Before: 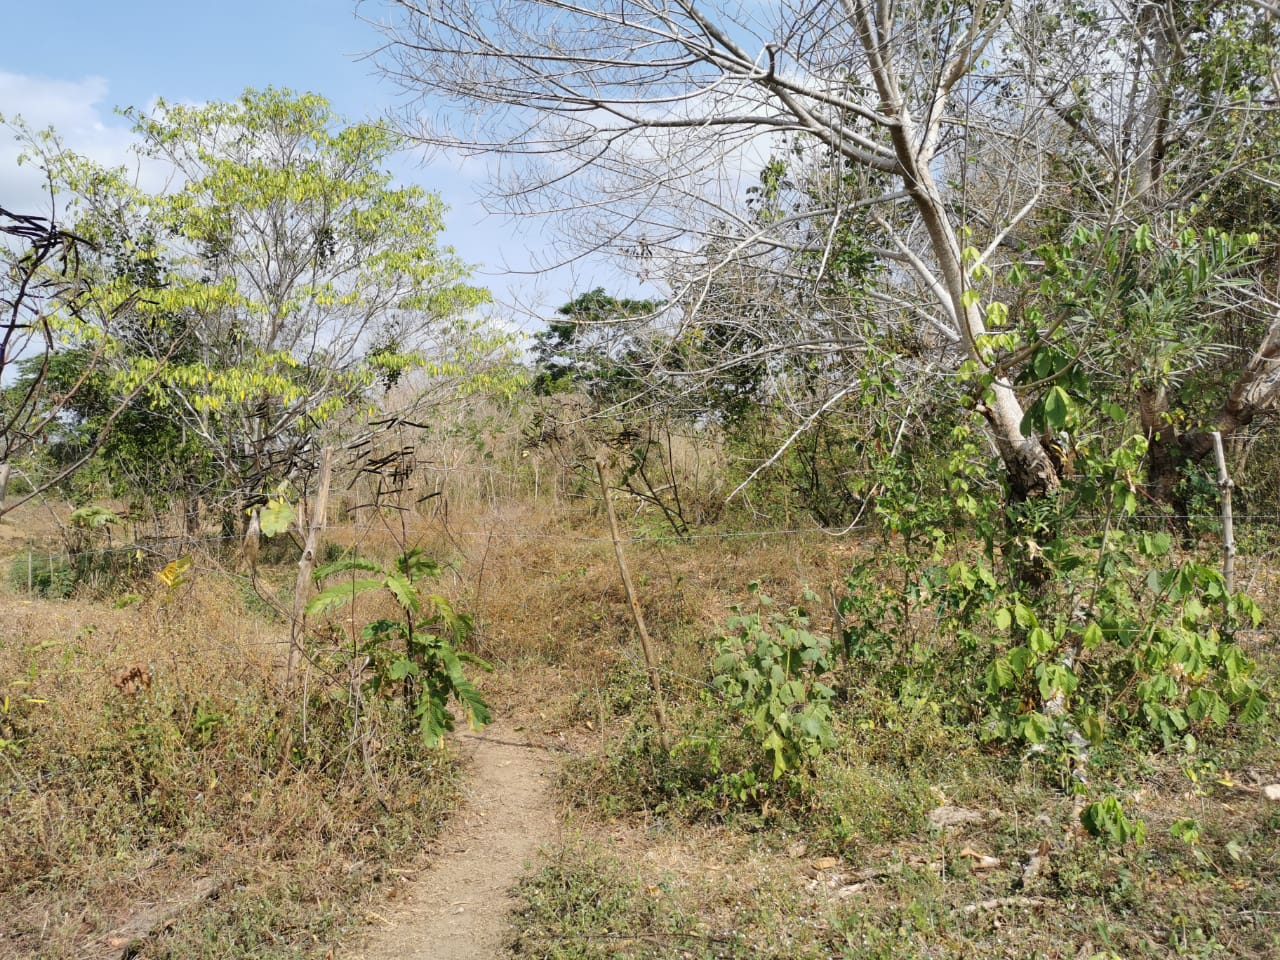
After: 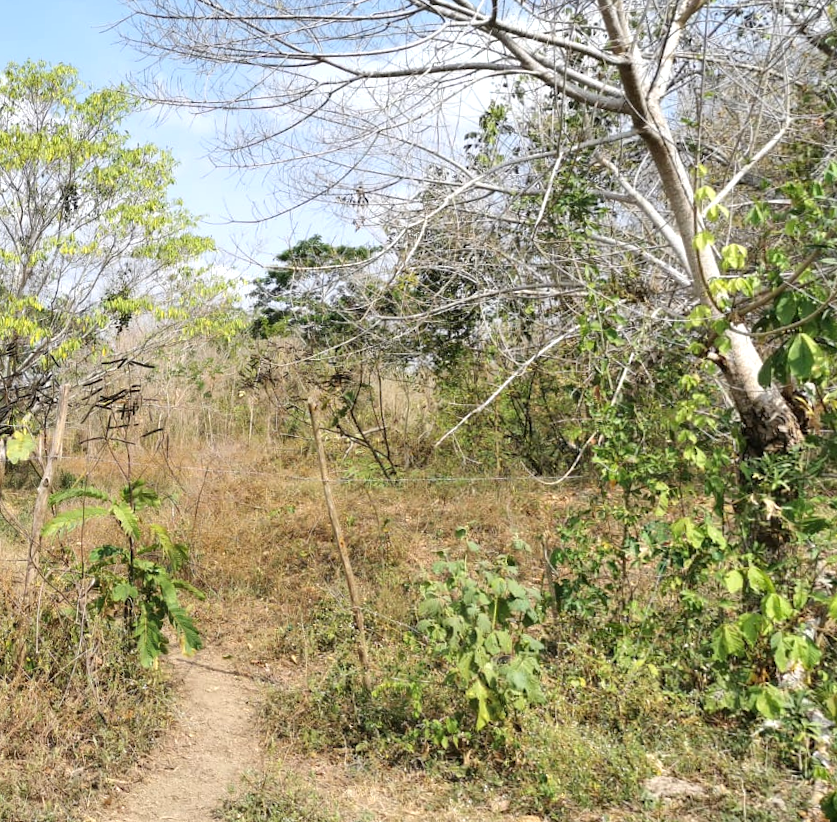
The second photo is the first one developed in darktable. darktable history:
crop and rotate: left 14.436%, right 18.898%
exposure: exposure 0.375 EV, compensate highlight preservation false
rotate and perspective: rotation 1.69°, lens shift (vertical) -0.023, lens shift (horizontal) -0.291, crop left 0.025, crop right 0.988, crop top 0.092, crop bottom 0.842
